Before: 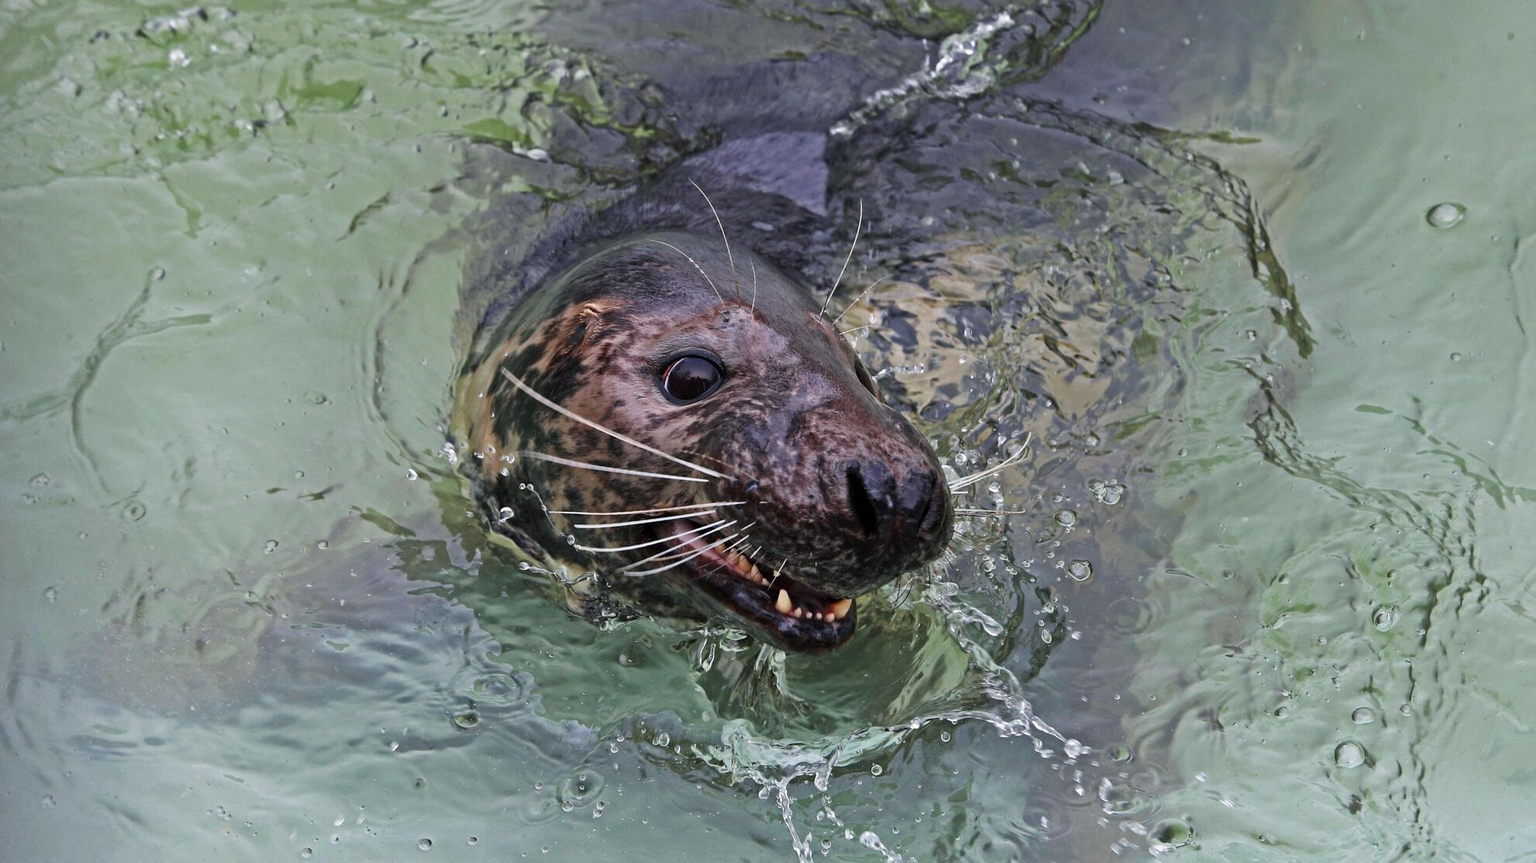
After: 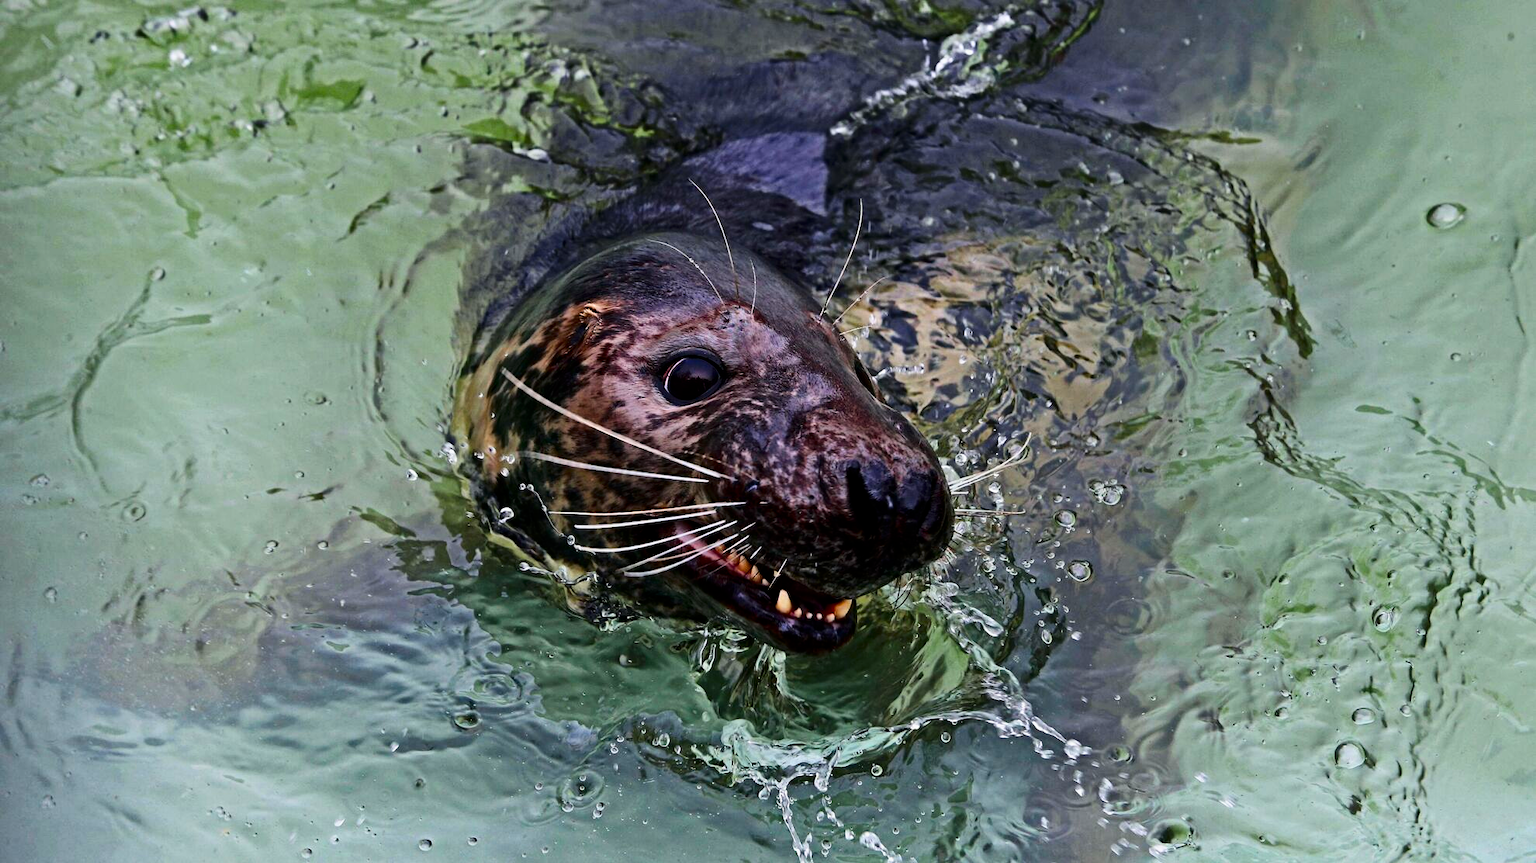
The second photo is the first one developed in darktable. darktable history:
filmic rgb: black relative exposure -12 EV, white relative exposure 2.8 EV, threshold 3 EV, target black luminance 0%, hardness 8.06, latitude 70.41%, contrast 1.14, highlights saturation mix 10%, shadows ↔ highlights balance -0.388%, color science v4 (2020), iterations of high-quality reconstruction 10, contrast in shadows soft, contrast in highlights soft, enable highlight reconstruction true
white balance: emerald 1
shadows and highlights: shadows 30.86, highlights 0, soften with gaussian
contrast brightness saturation: contrast 0.21, brightness -0.11, saturation 0.21
